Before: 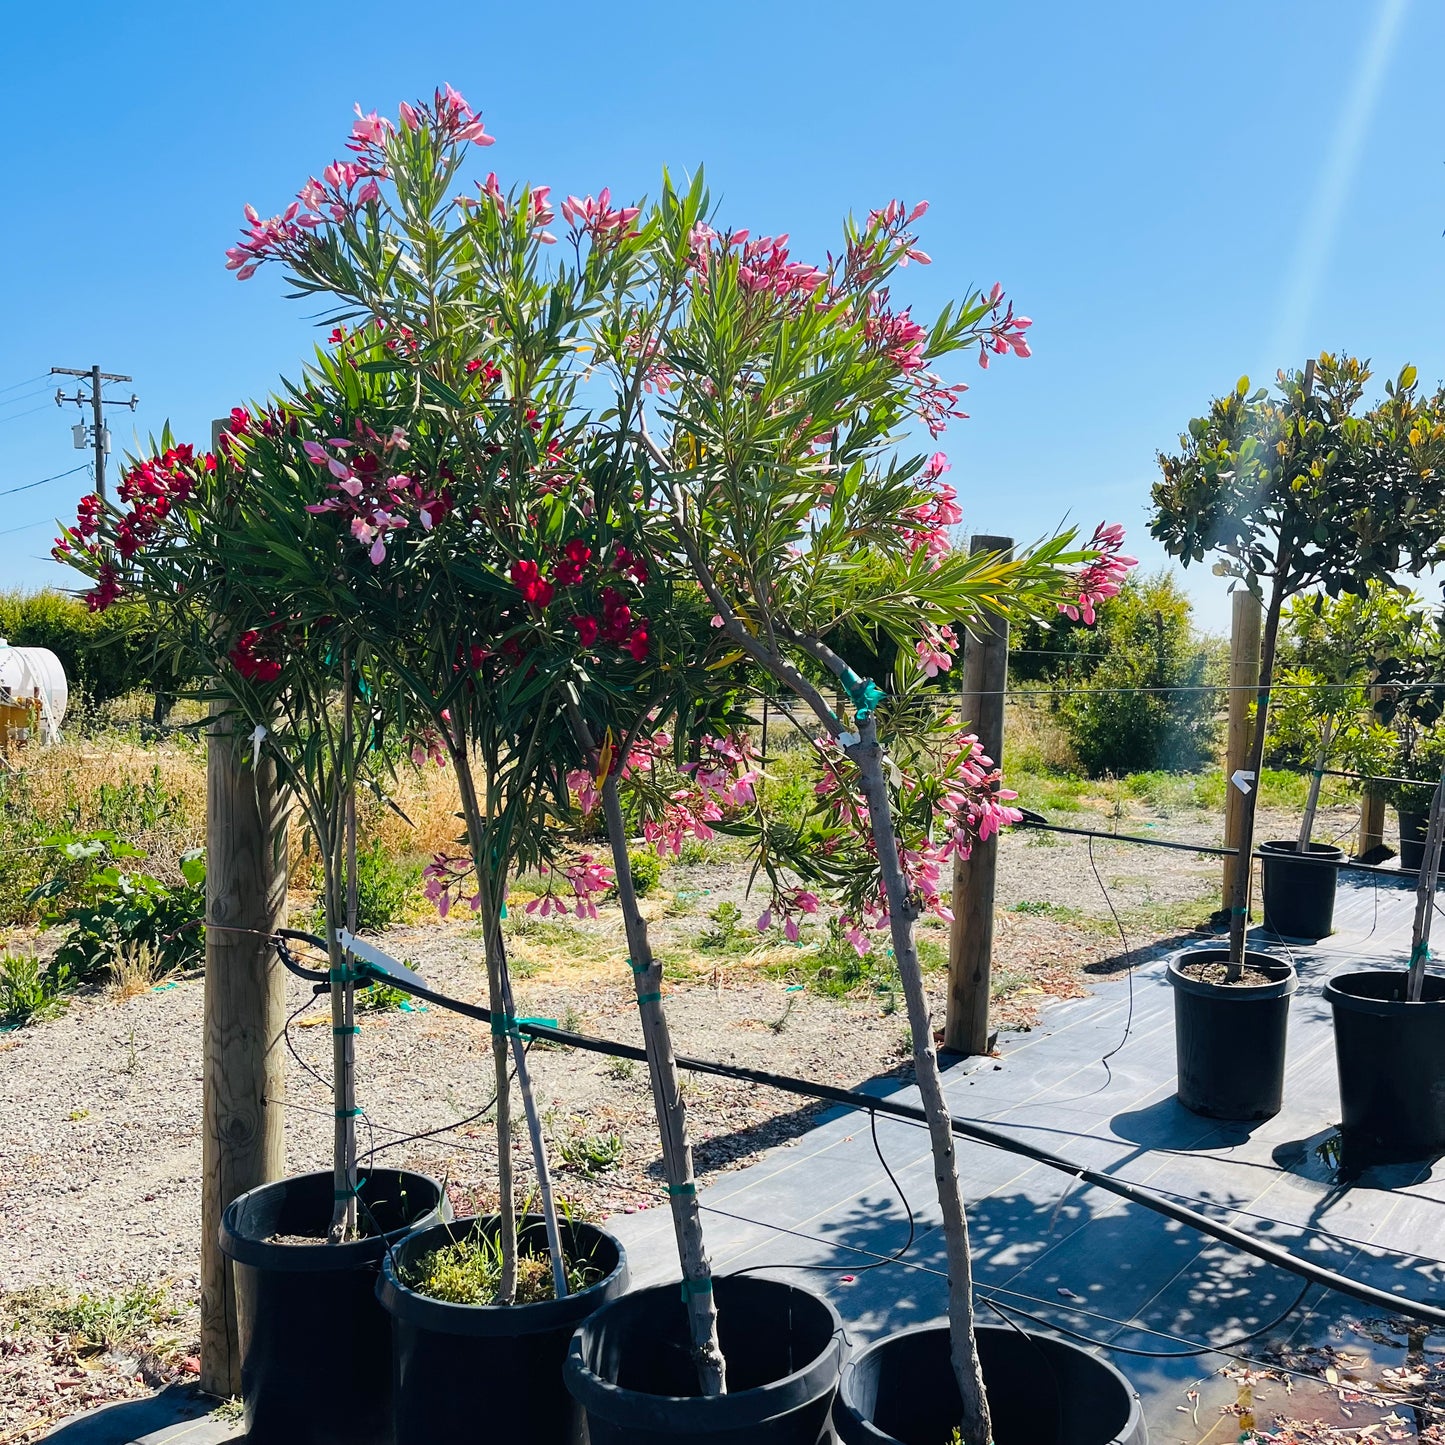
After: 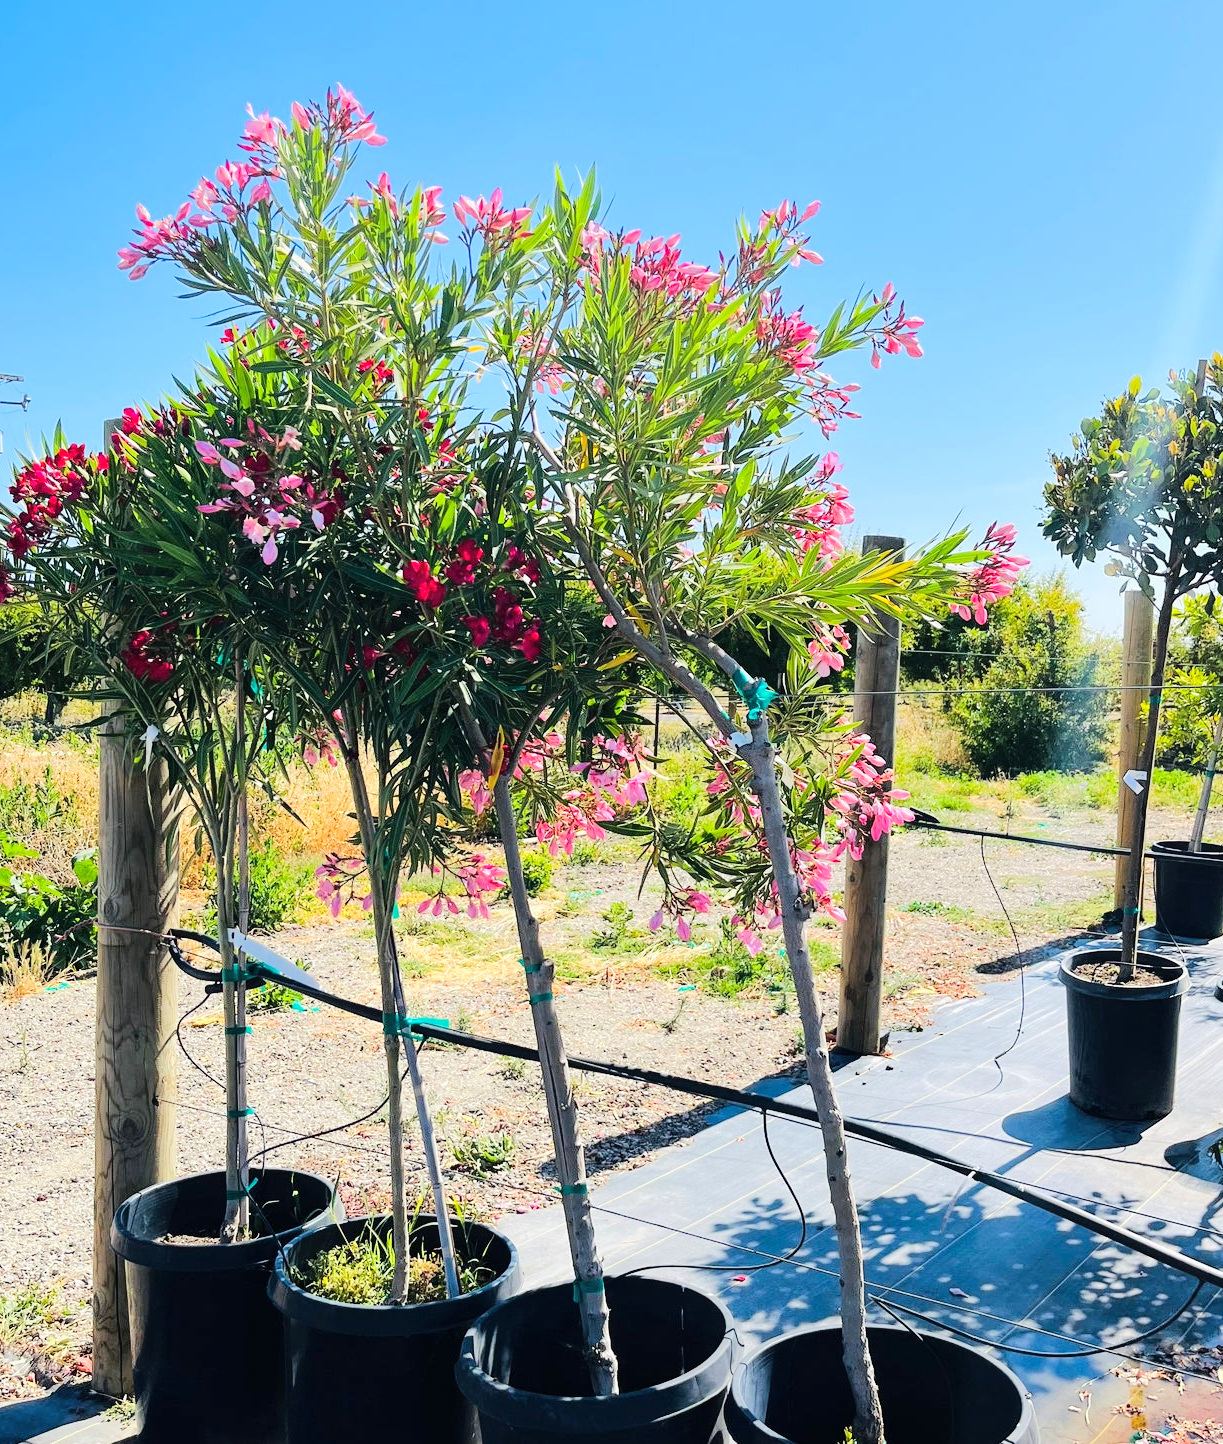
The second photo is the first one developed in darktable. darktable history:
crop: left 7.489%, right 7.831%
tone equalizer: -7 EV 0.153 EV, -6 EV 0.638 EV, -5 EV 1.15 EV, -4 EV 1.31 EV, -3 EV 1.18 EV, -2 EV 0.6 EV, -1 EV 0.154 EV, edges refinement/feathering 500, mask exposure compensation -1.57 EV, preserve details no
shadows and highlights: shadows 24.86, highlights -26.46
